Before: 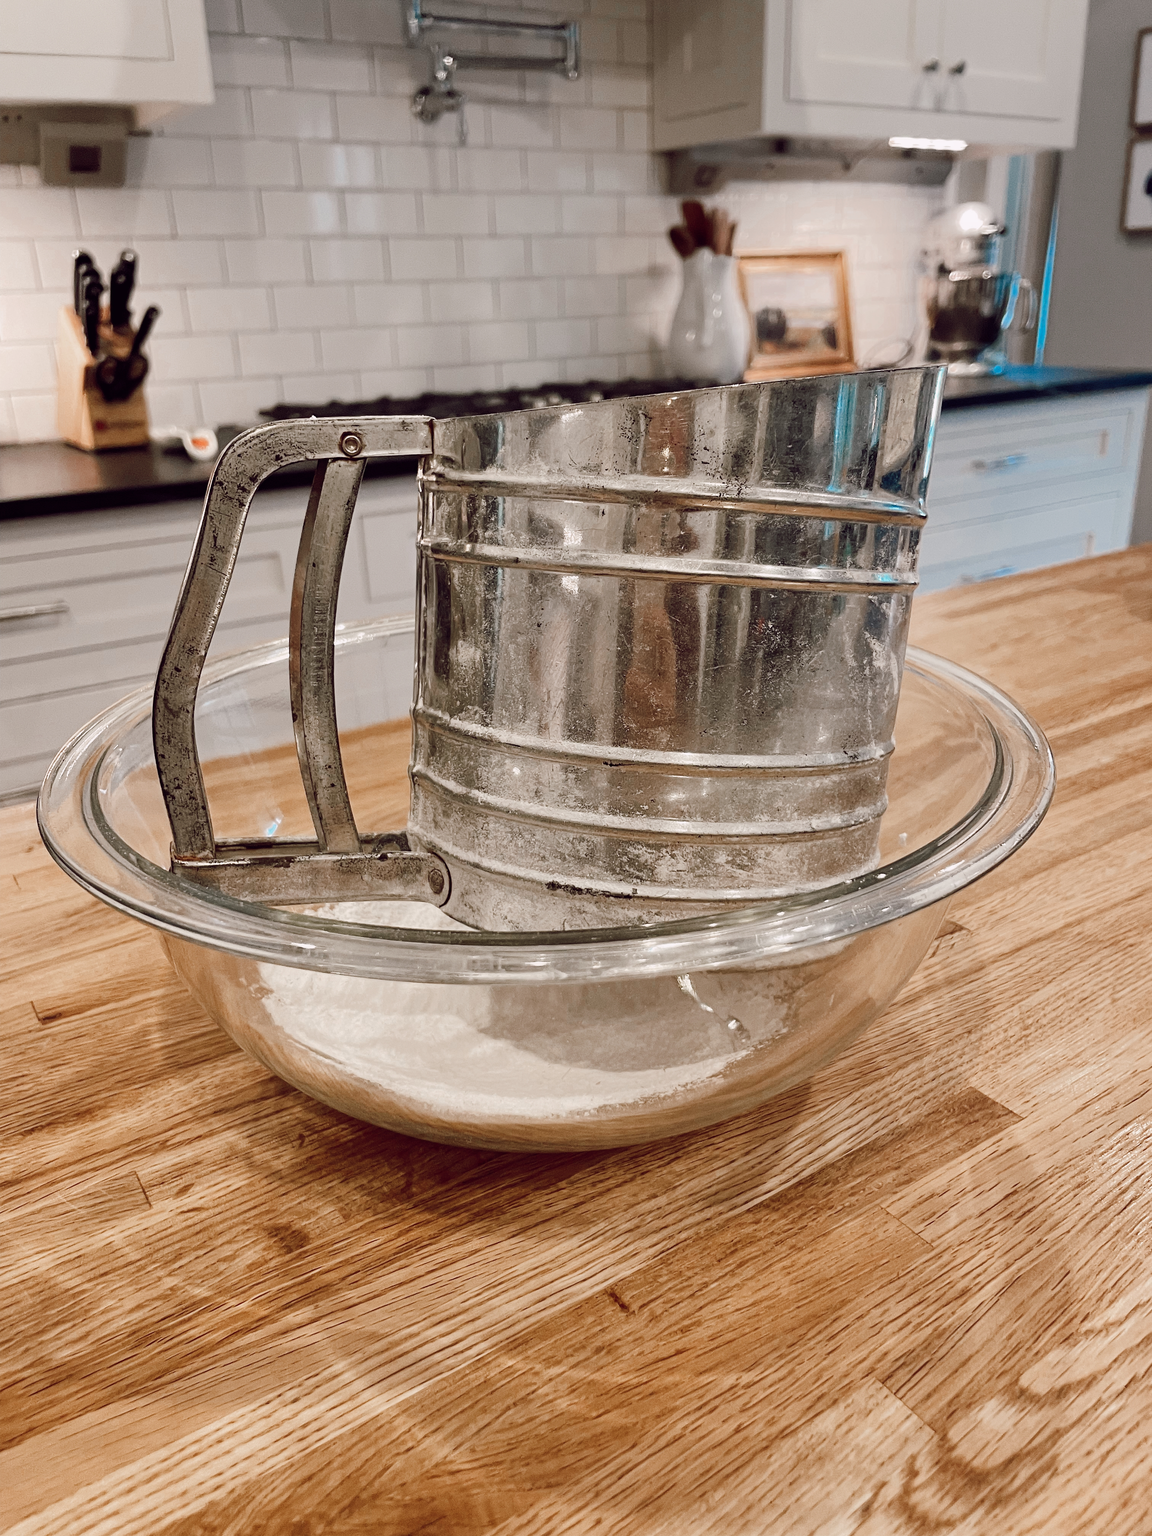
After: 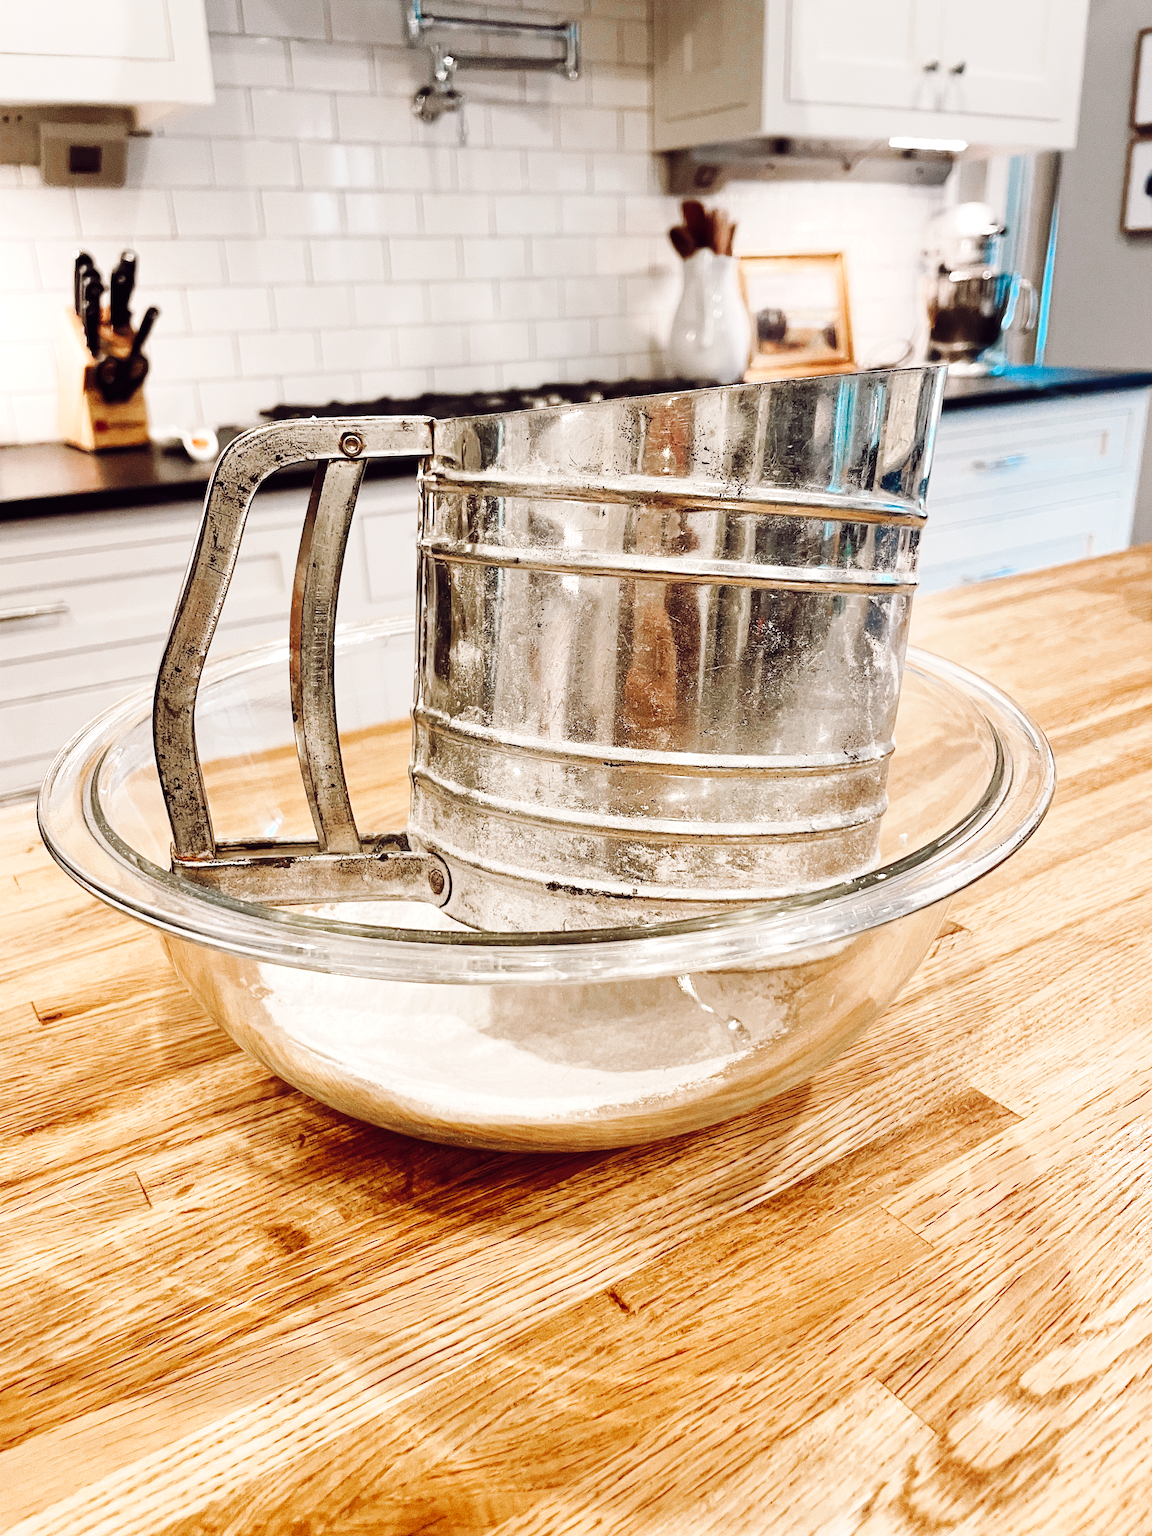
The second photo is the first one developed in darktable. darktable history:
exposure: black level correction 0, exposure 0.5 EV, compensate exposure bias true, compensate highlight preservation false
base curve: curves: ch0 [(0, 0) (0.036, 0.025) (0.121, 0.166) (0.206, 0.329) (0.605, 0.79) (1, 1)], preserve colors none
